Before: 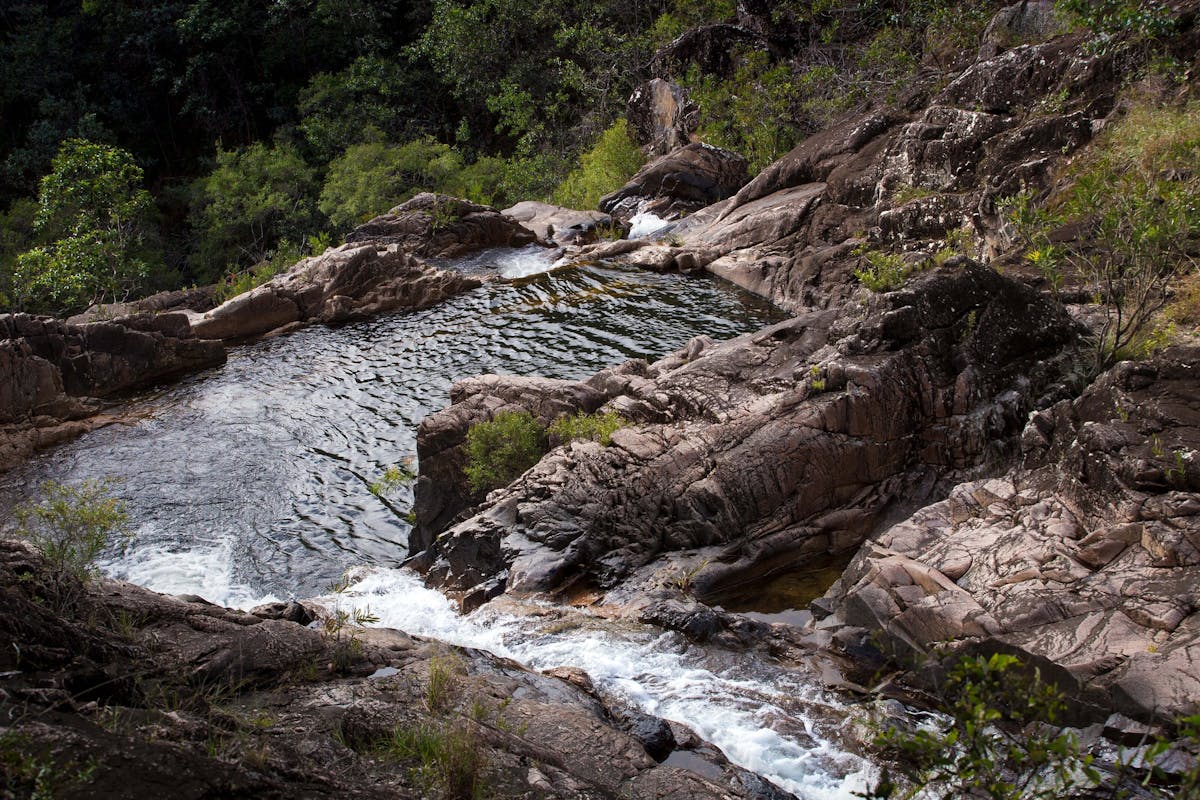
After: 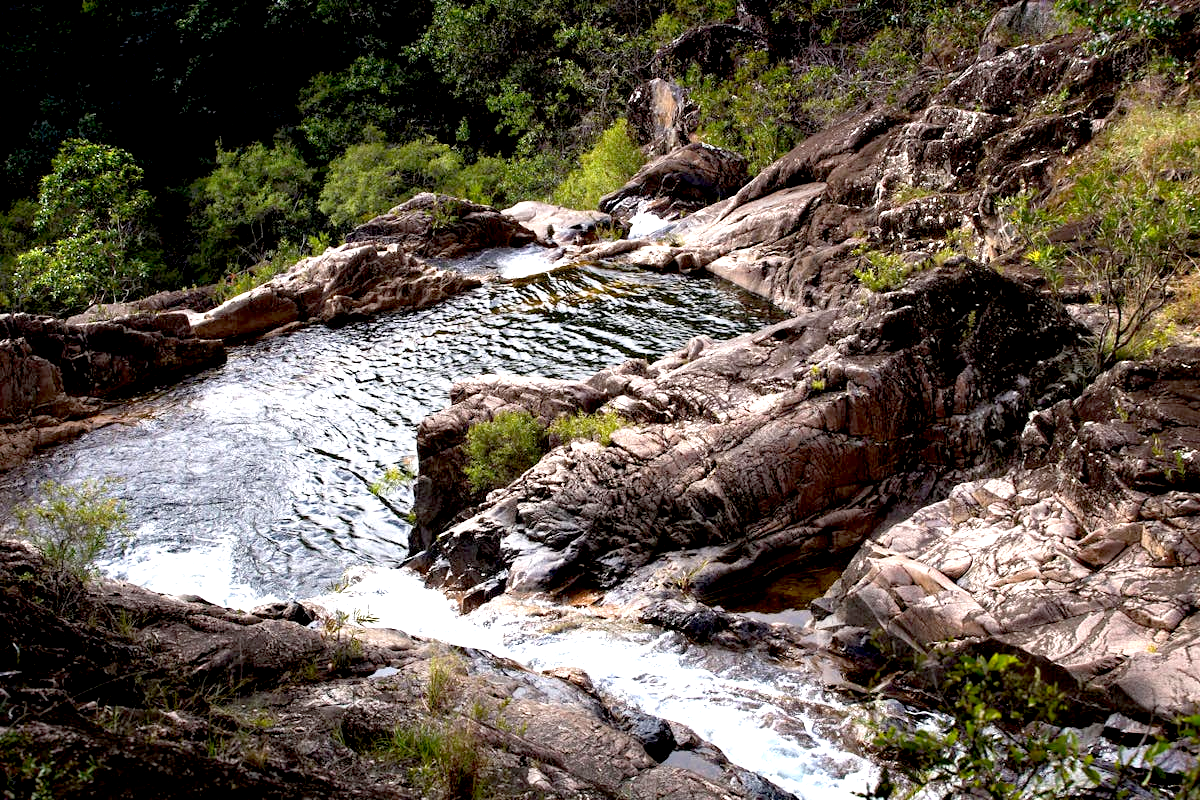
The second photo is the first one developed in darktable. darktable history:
exposure: black level correction 0.011, exposure 1.088 EV, compensate exposure bias true, compensate highlight preservation false
